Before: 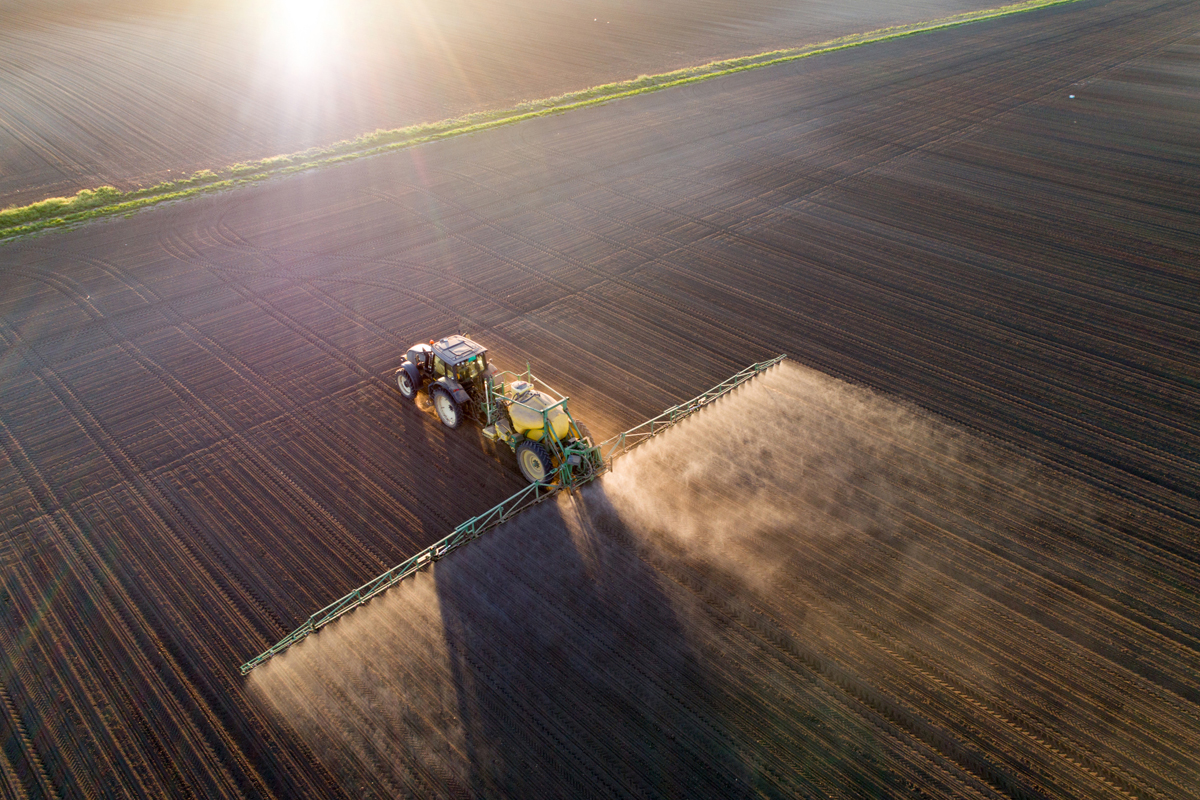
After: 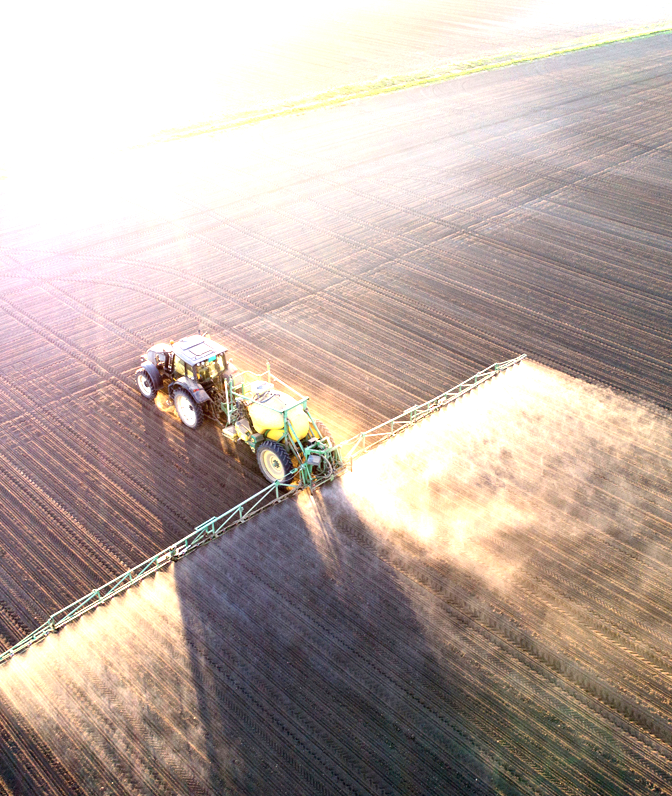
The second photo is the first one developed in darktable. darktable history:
contrast brightness saturation: contrast 0.11, saturation -0.17
exposure: black level correction 0, exposure 1.9 EV, compensate highlight preservation false
crop: left 21.674%, right 22.086%
